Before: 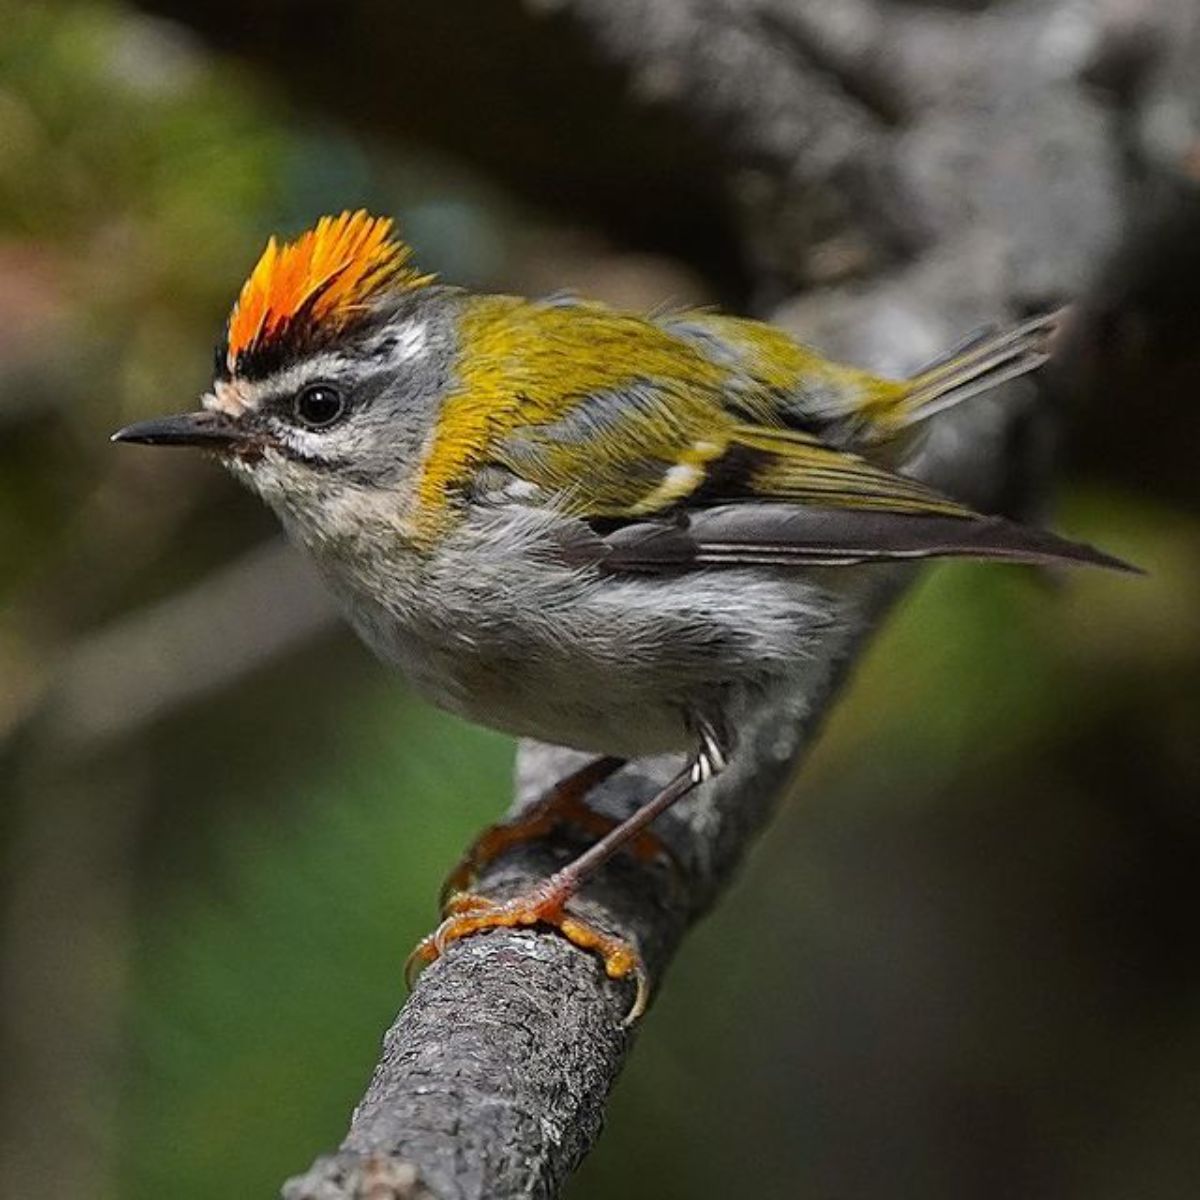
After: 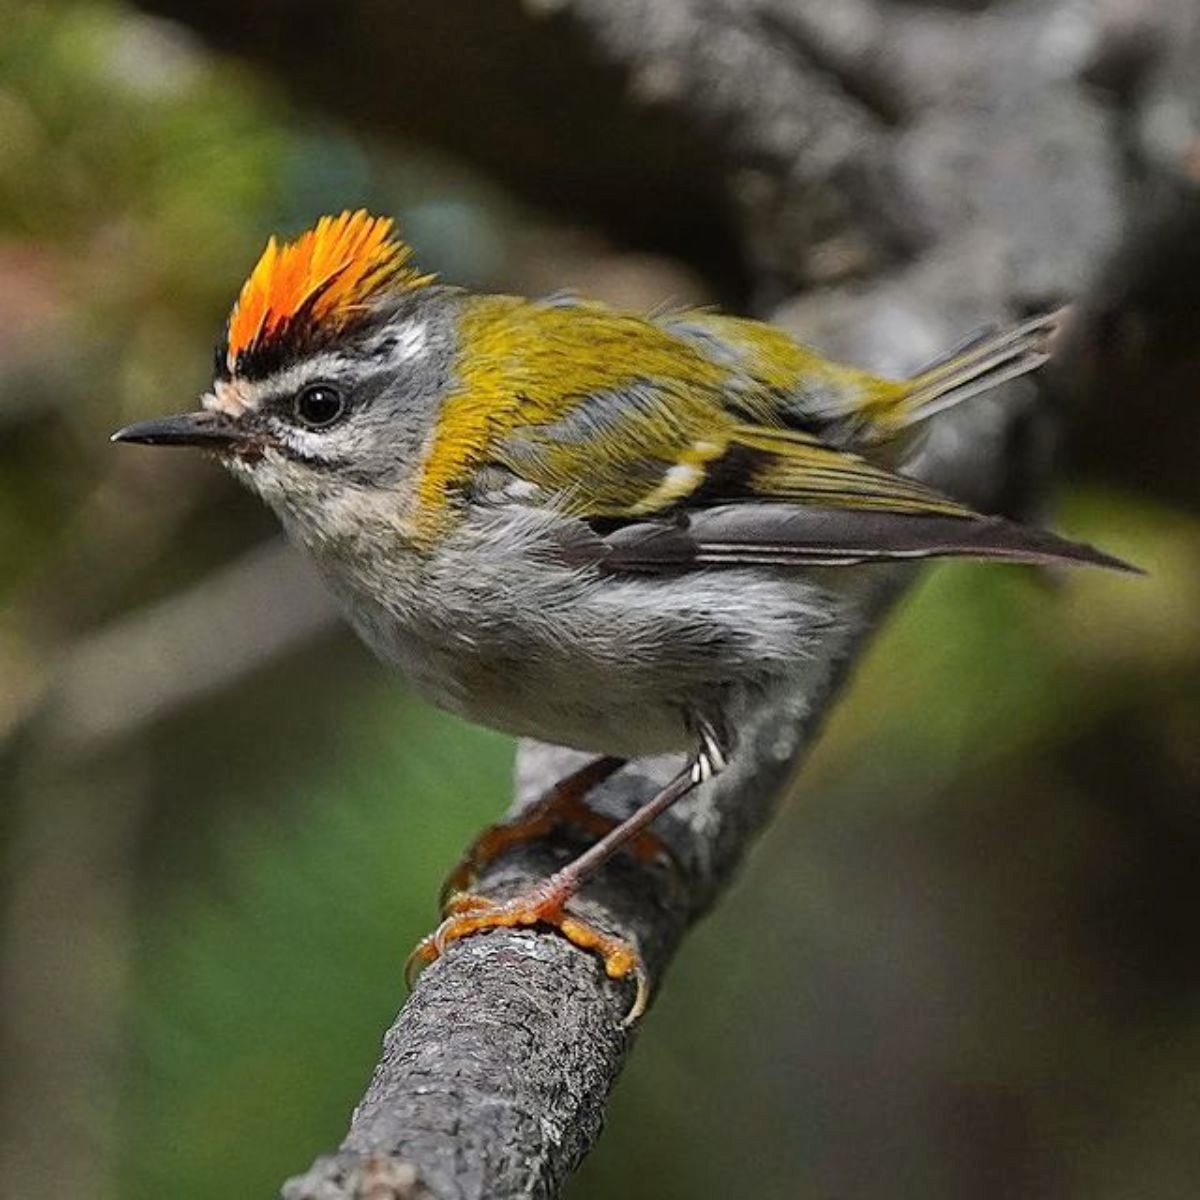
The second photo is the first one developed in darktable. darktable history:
shadows and highlights: shadows 51.8, highlights -28.64, soften with gaussian
